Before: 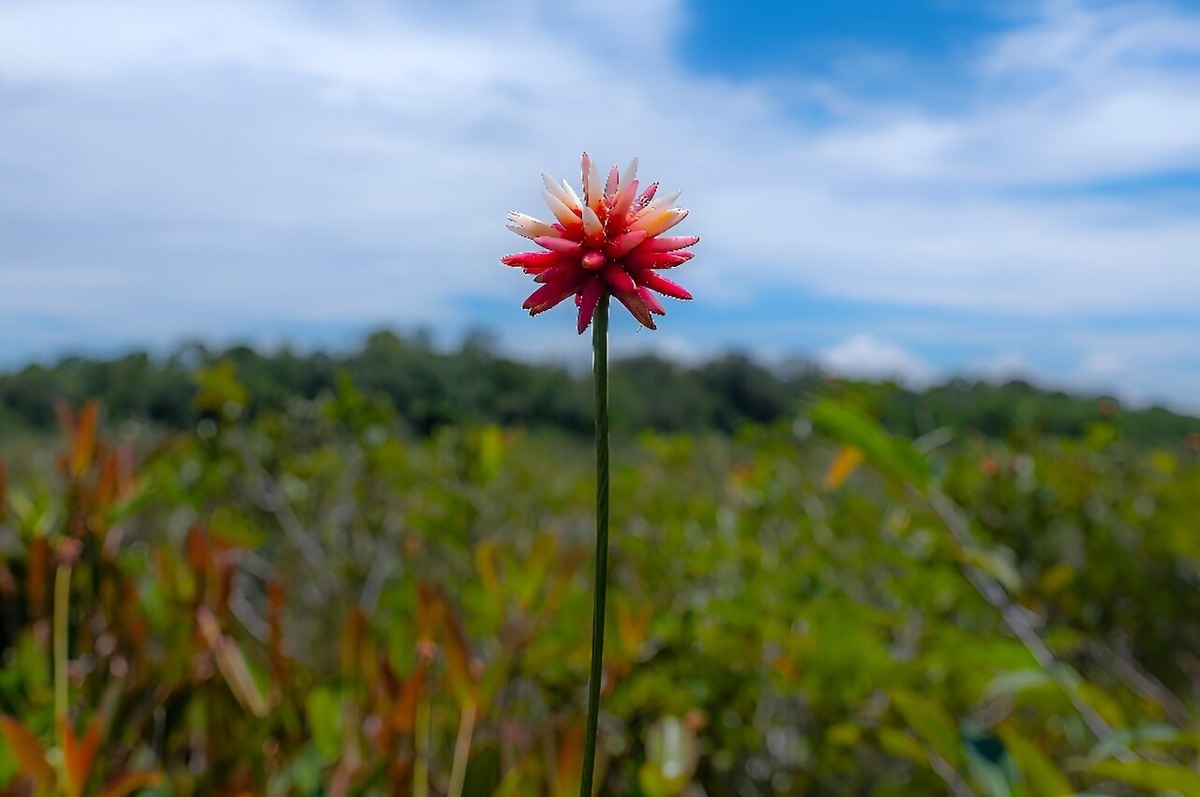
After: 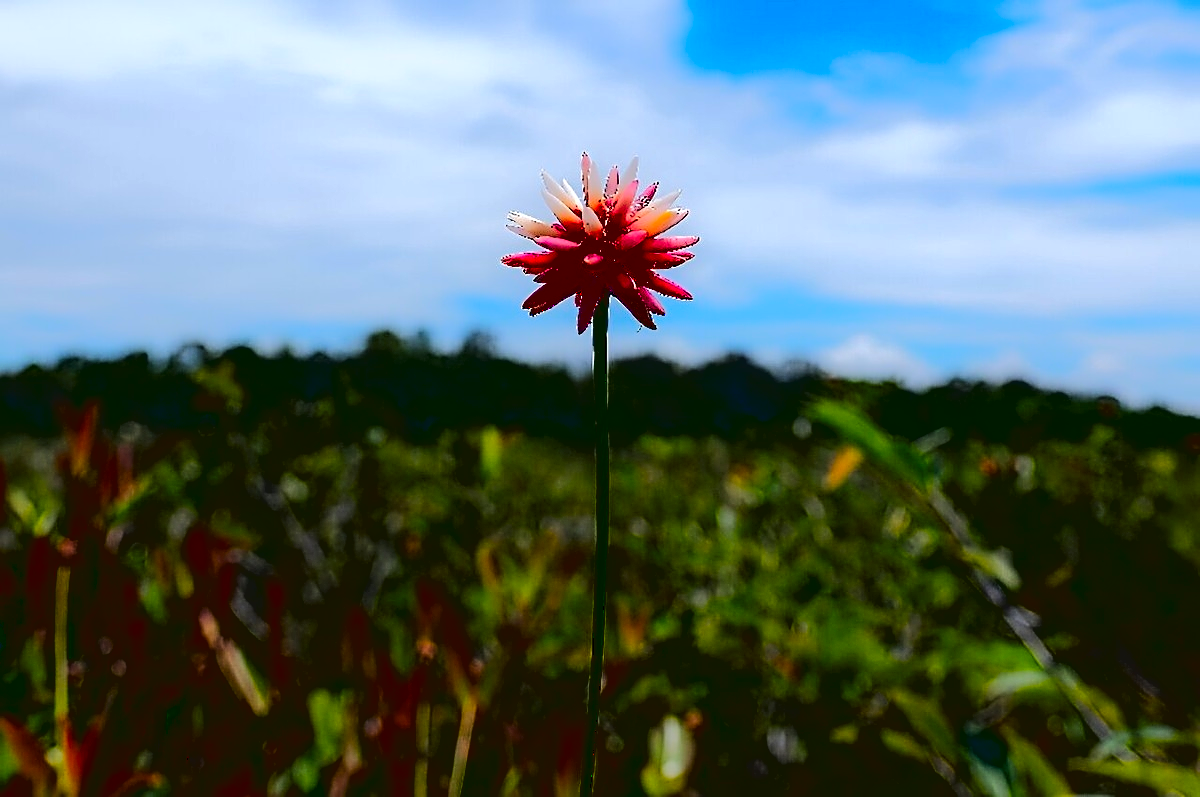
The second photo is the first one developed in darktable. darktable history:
base curve: curves: ch0 [(0.065, 0.026) (0.236, 0.358) (0.53, 0.546) (0.777, 0.841) (0.924, 0.992)]
sharpen: on, module defaults
contrast brightness saturation: contrast 0.216, brightness -0.184, saturation 0.232
